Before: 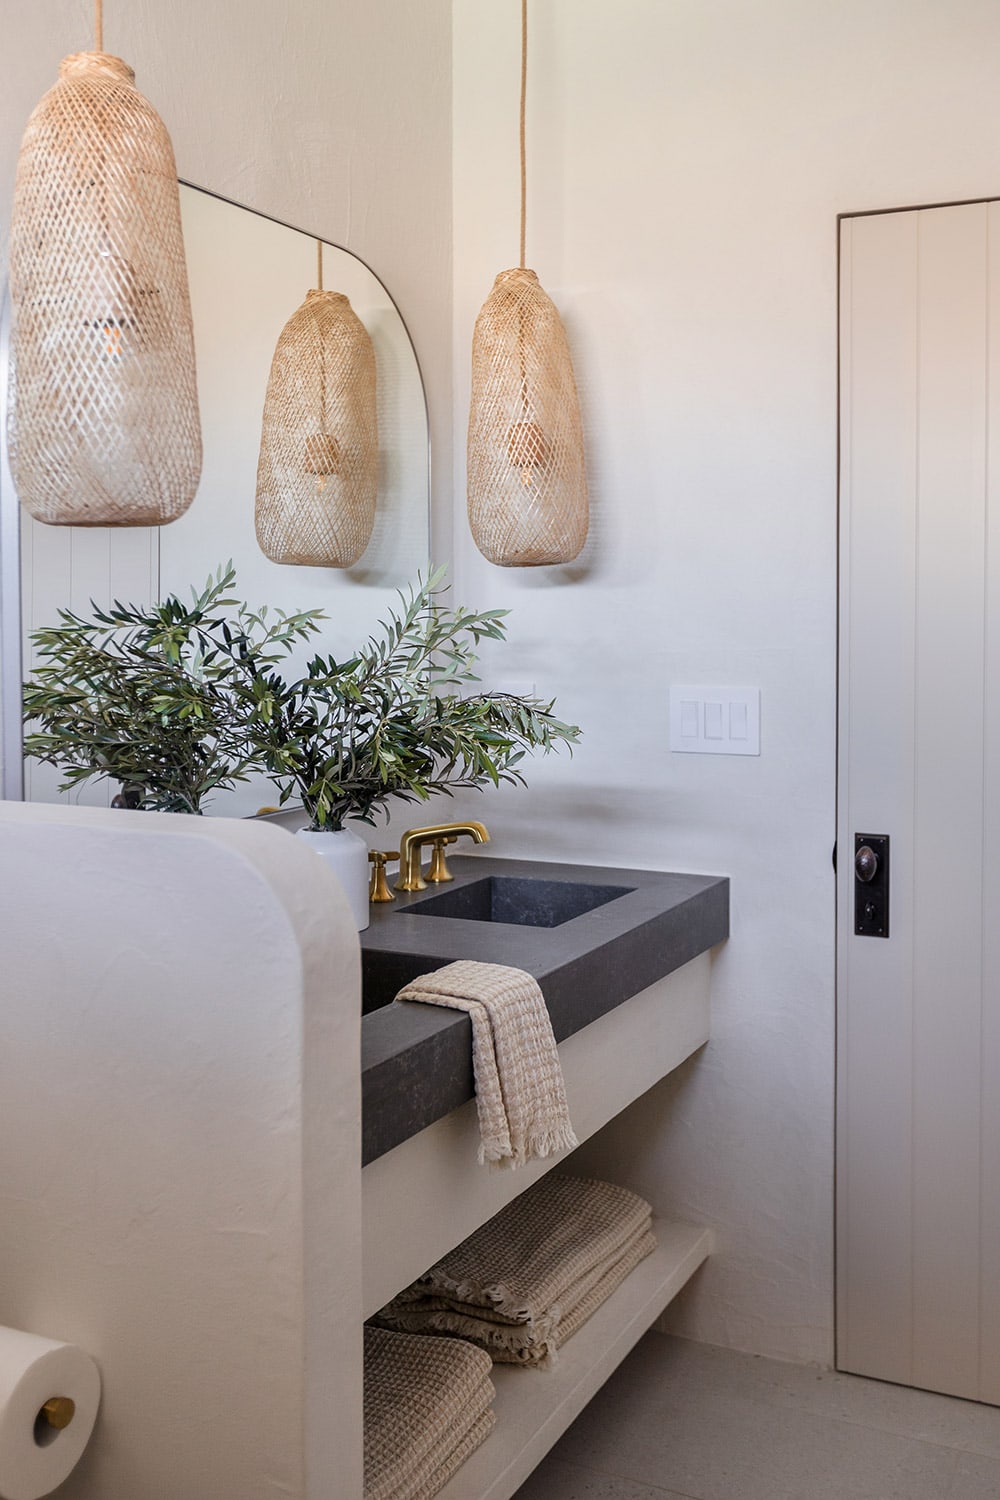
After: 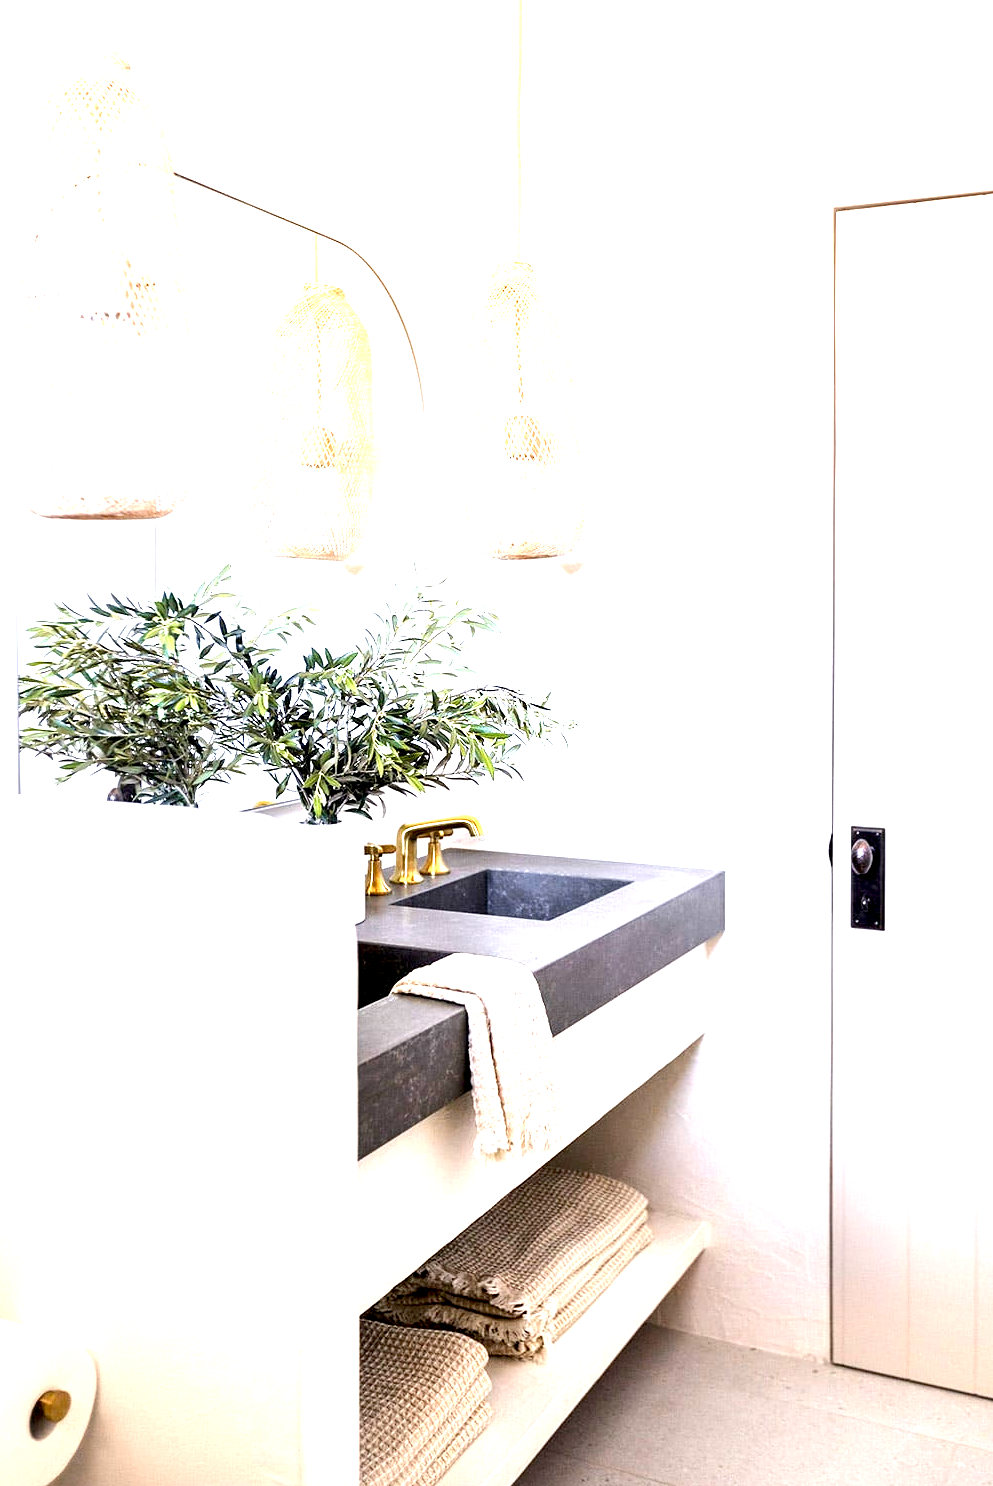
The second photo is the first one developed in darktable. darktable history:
tone equalizer: -8 EV -0.417 EV, -7 EV -0.389 EV, -6 EV -0.333 EV, -5 EV -0.222 EV, -3 EV 0.222 EV, -2 EV 0.333 EV, -1 EV 0.389 EV, +0 EV 0.417 EV, edges refinement/feathering 500, mask exposure compensation -1.57 EV, preserve details no
exposure: black level correction 0.005, exposure 2.084 EV, compensate highlight preservation false
crop: left 0.434%, top 0.485%, right 0.244%, bottom 0.386%
